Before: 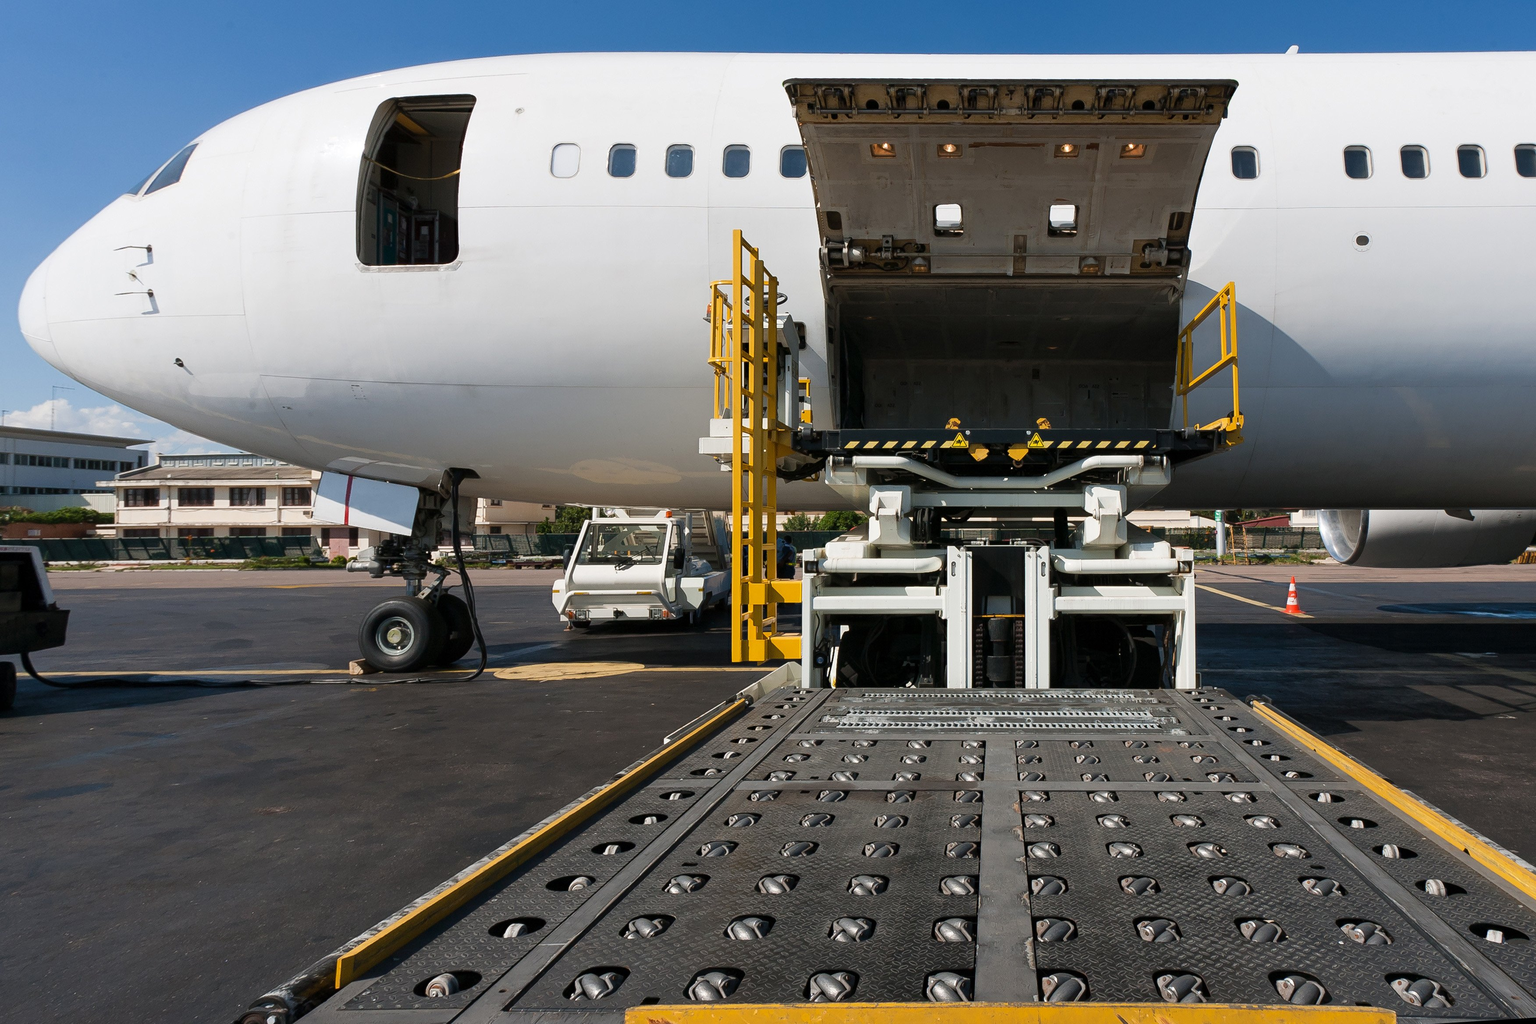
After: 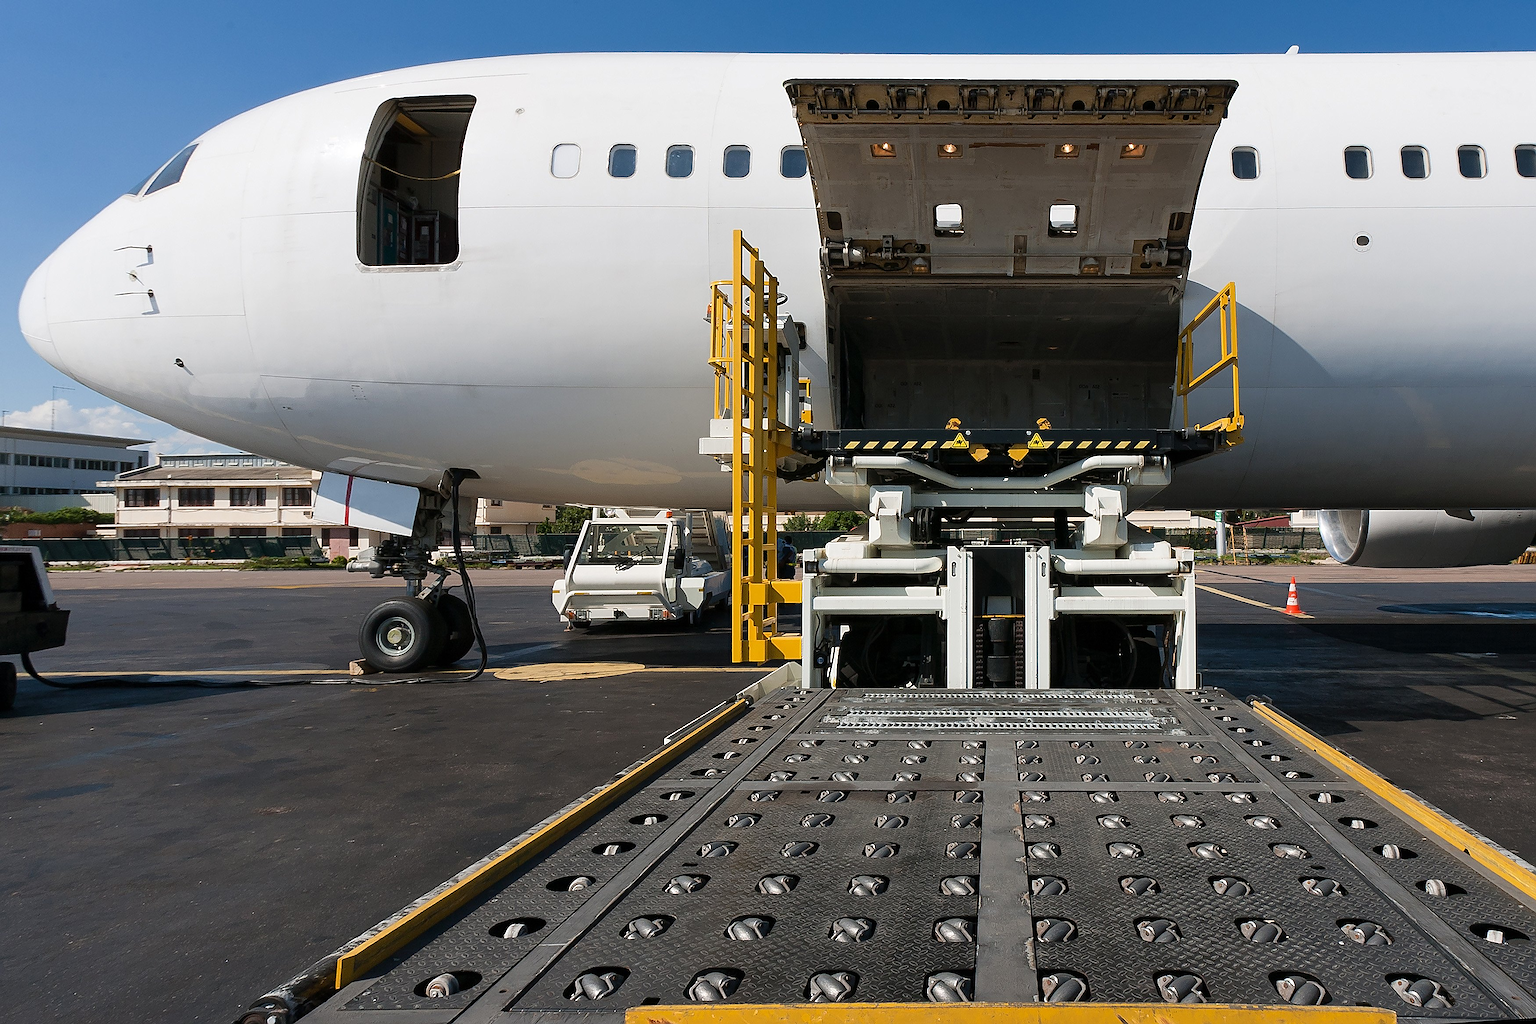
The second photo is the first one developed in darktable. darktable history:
sharpen: radius 1.384, amount 1.242, threshold 0.839
